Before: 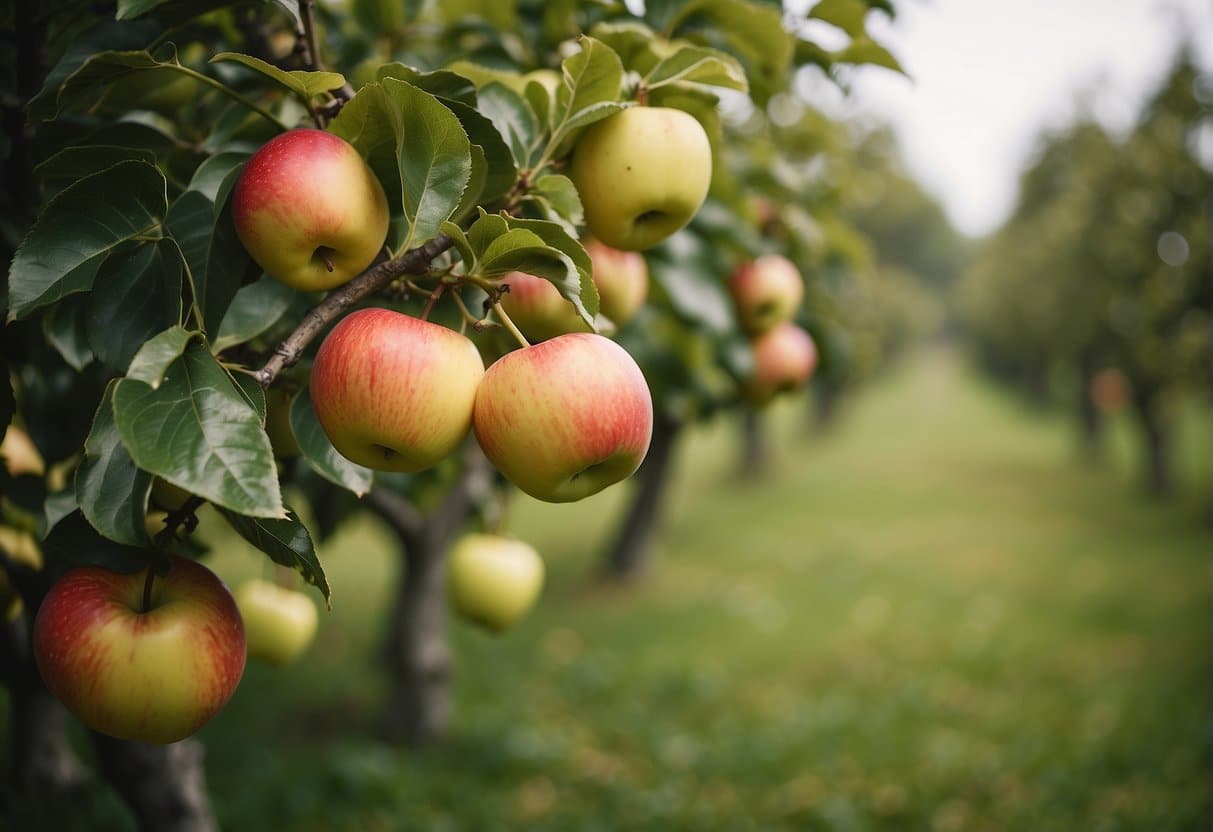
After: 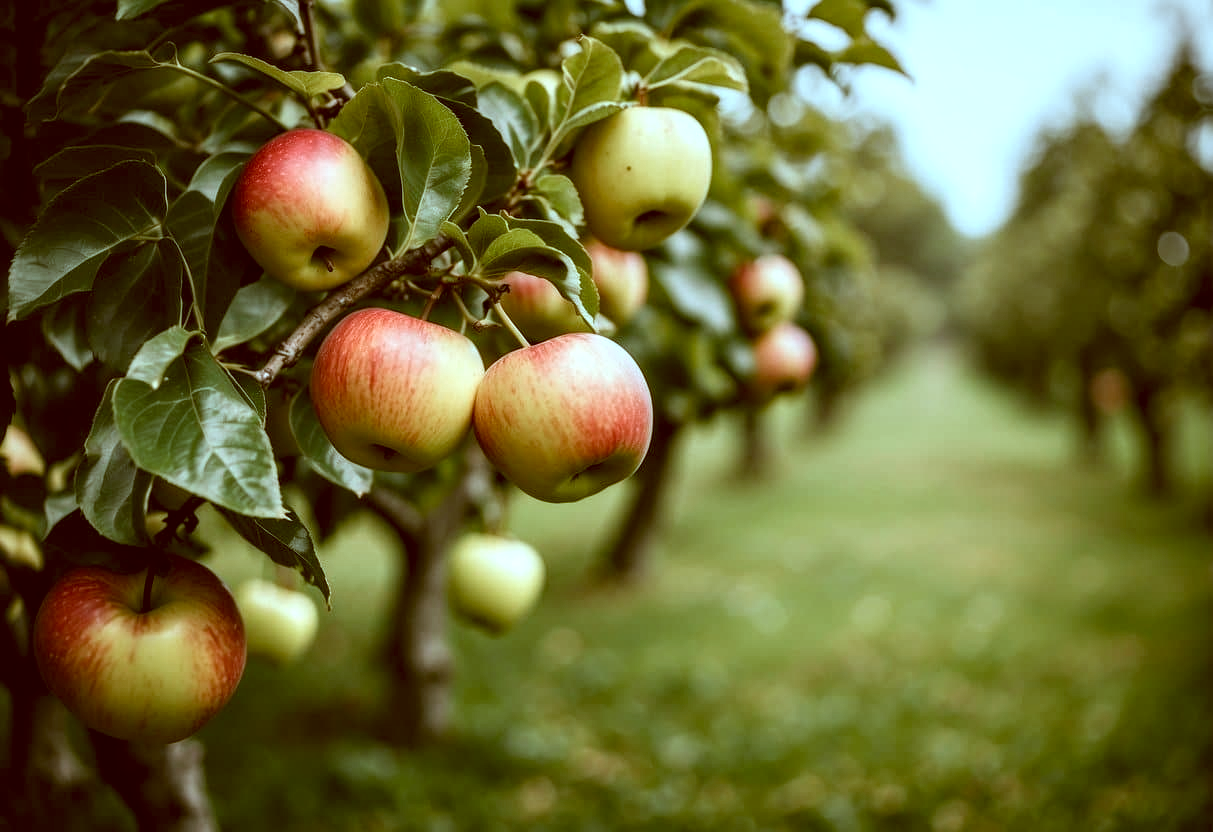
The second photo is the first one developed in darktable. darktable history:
contrast equalizer: y [[0.526, 0.53, 0.532, 0.532, 0.53, 0.525], [0.5 ×6], [0.5 ×6], [0 ×6], [0 ×6]], mix -0.092
local contrast: detail 160%
color correction: highlights a* -13.99, highlights b* -16.62, shadows a* 10.02, shadows b* 29.69
